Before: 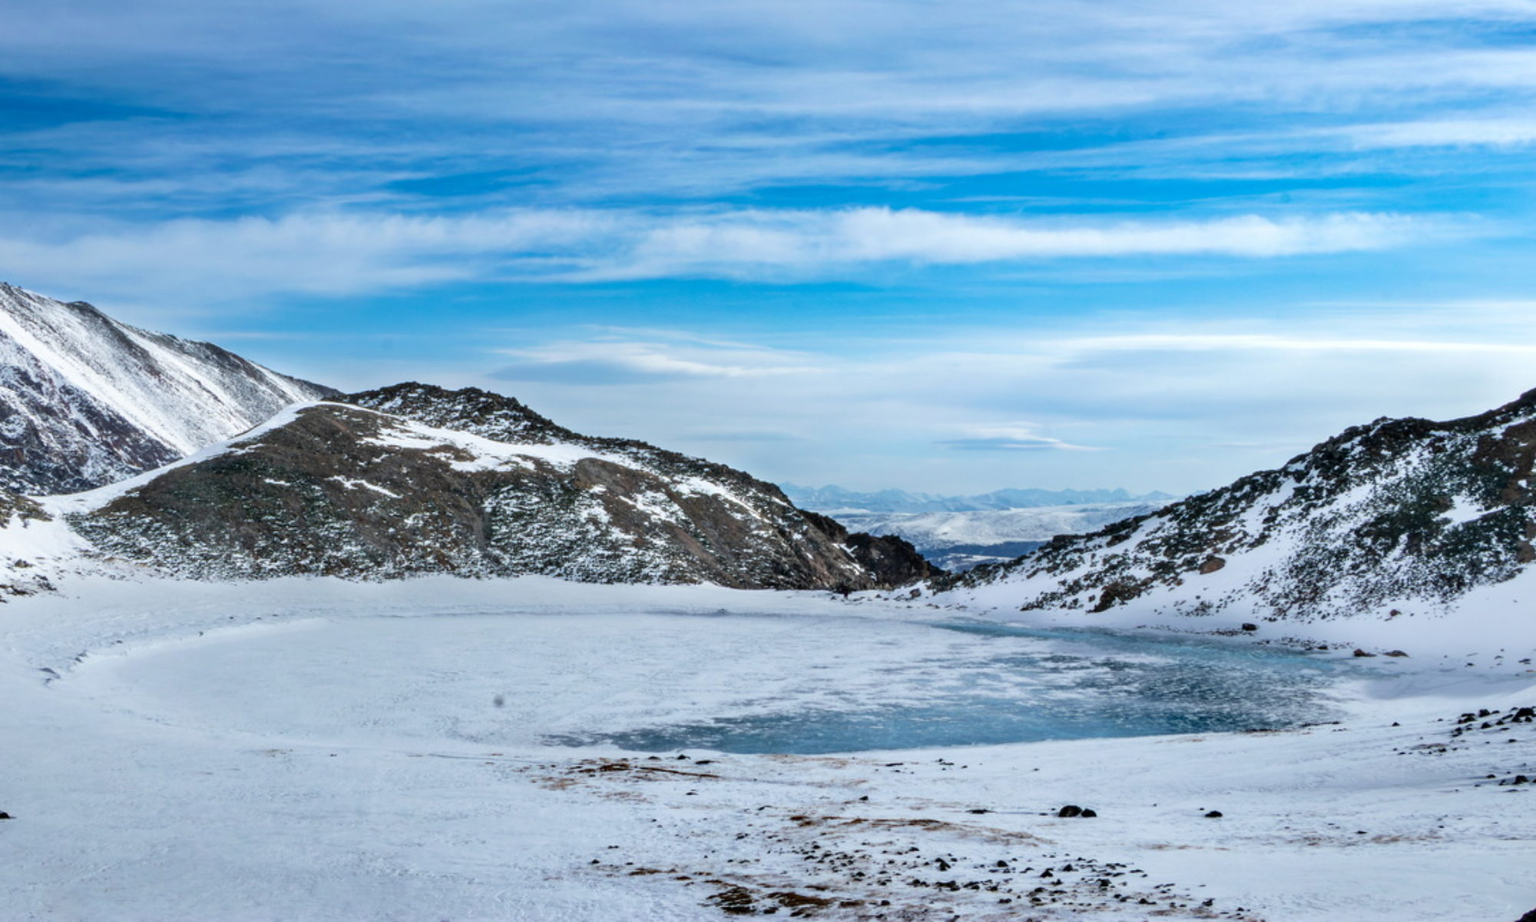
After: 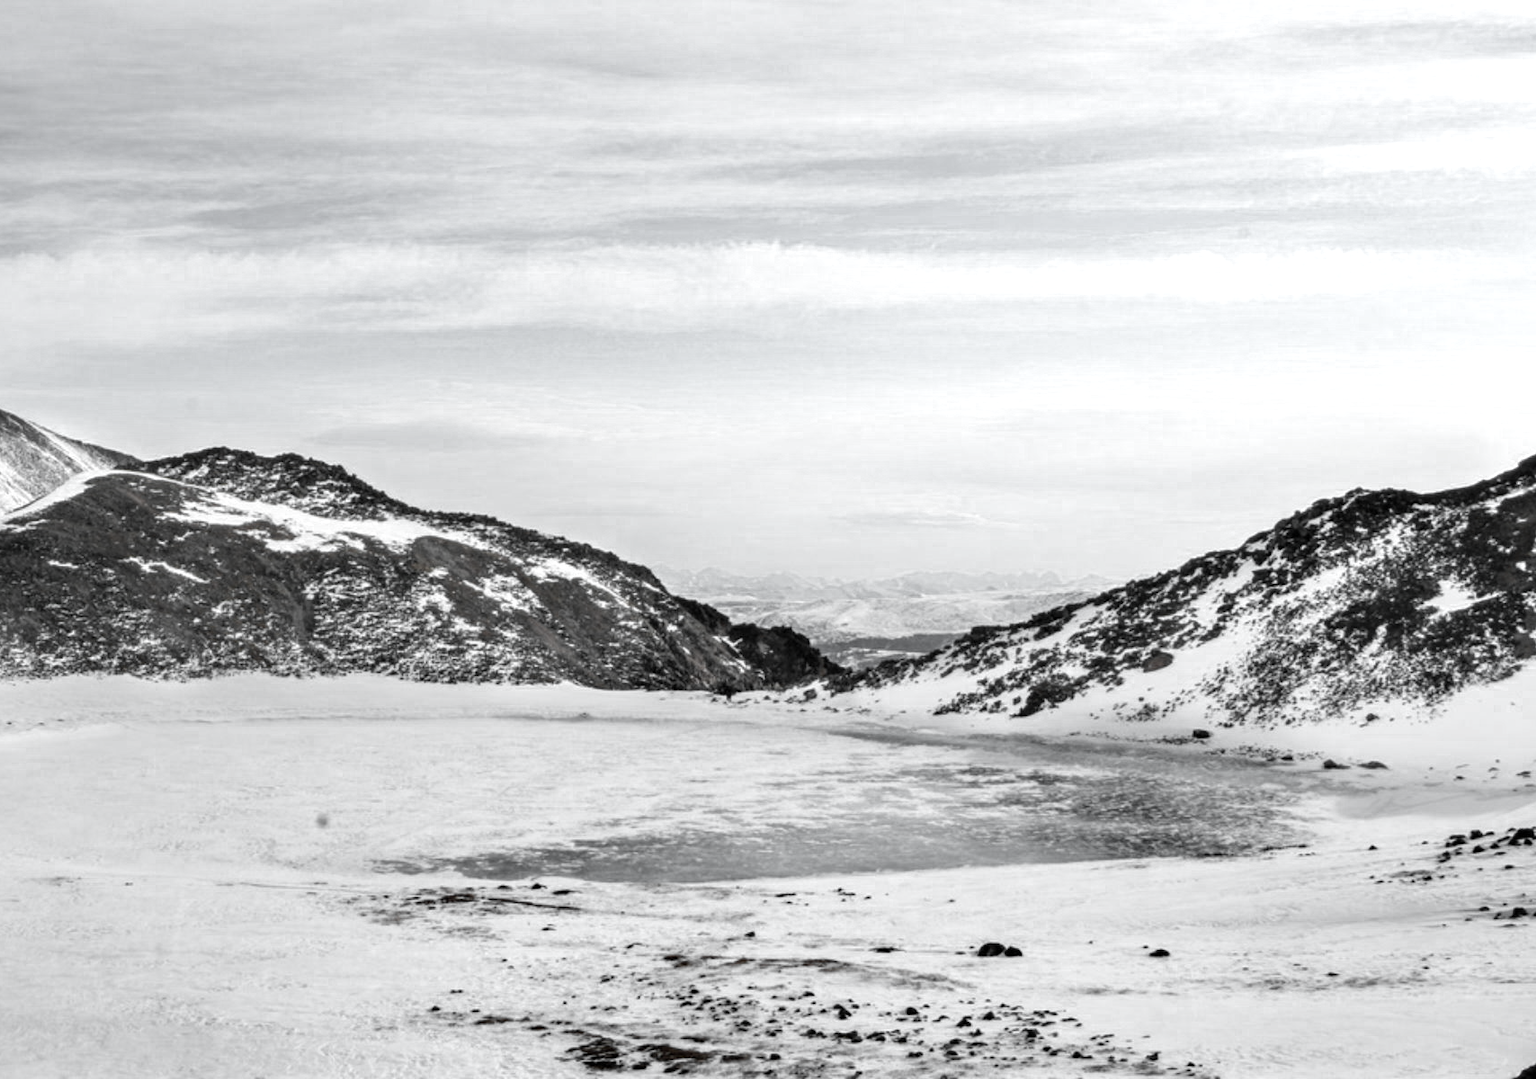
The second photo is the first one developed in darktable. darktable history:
crop and rotate: left 14.584%
color zones: curves: ch0 [(0, 0.613) (0.01, 0.613) (0.245, 0.448) (0.498, 0.529) (0.642, 0.665) (0.879, 0.777) (0.99, 0.613)]; ch1 [(0, 0.035) (0.121, 0.189) (0.259, 0.197) (0.415, 0.061) (0.589, 0.022) (0.732, 0.022) (0.857, 0.026) (0.991, 0.053)]
